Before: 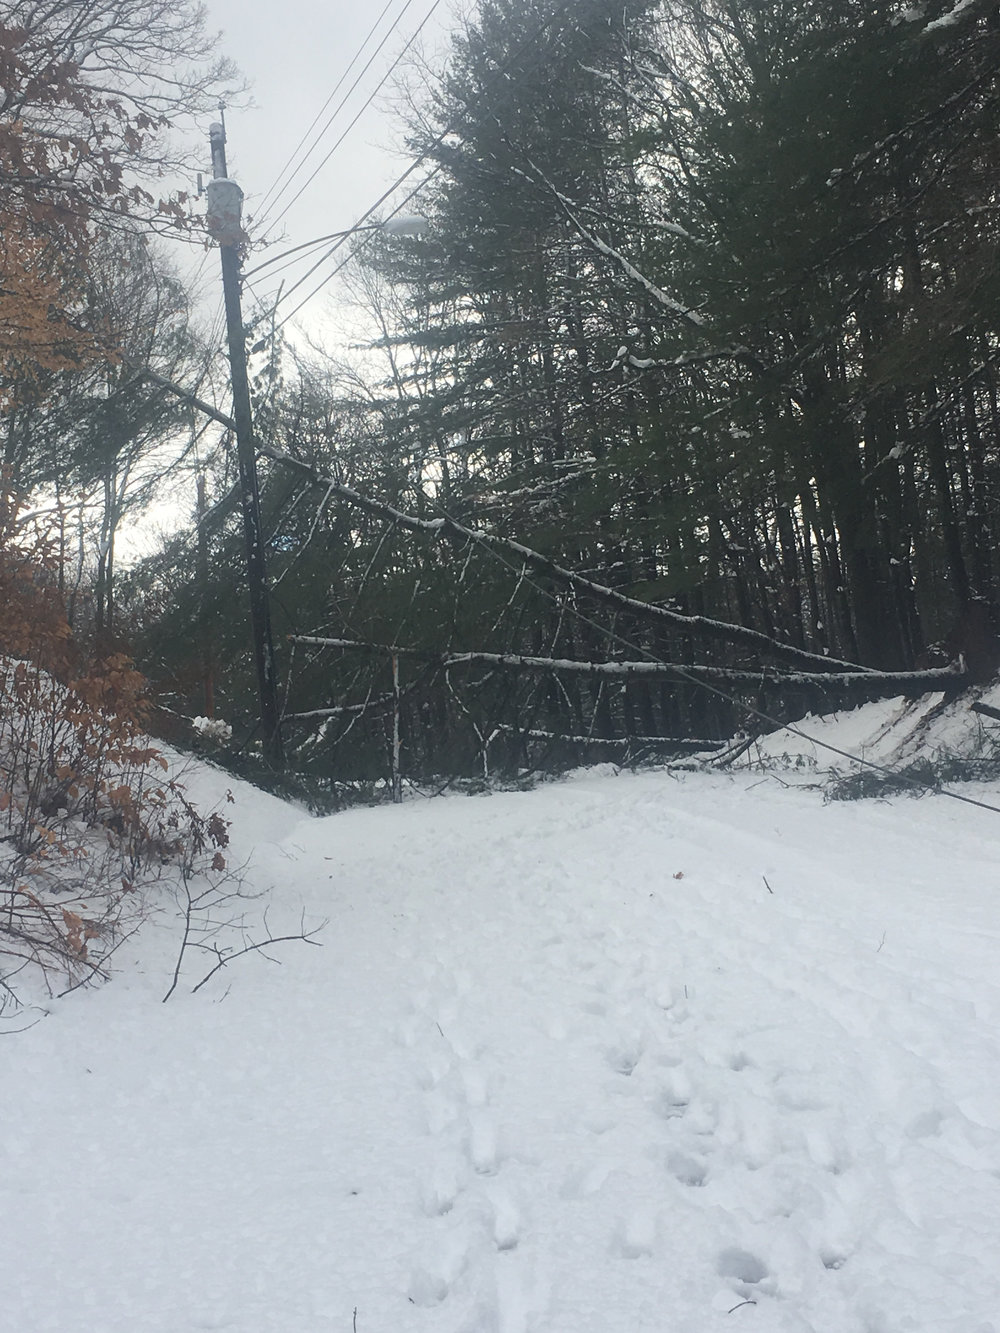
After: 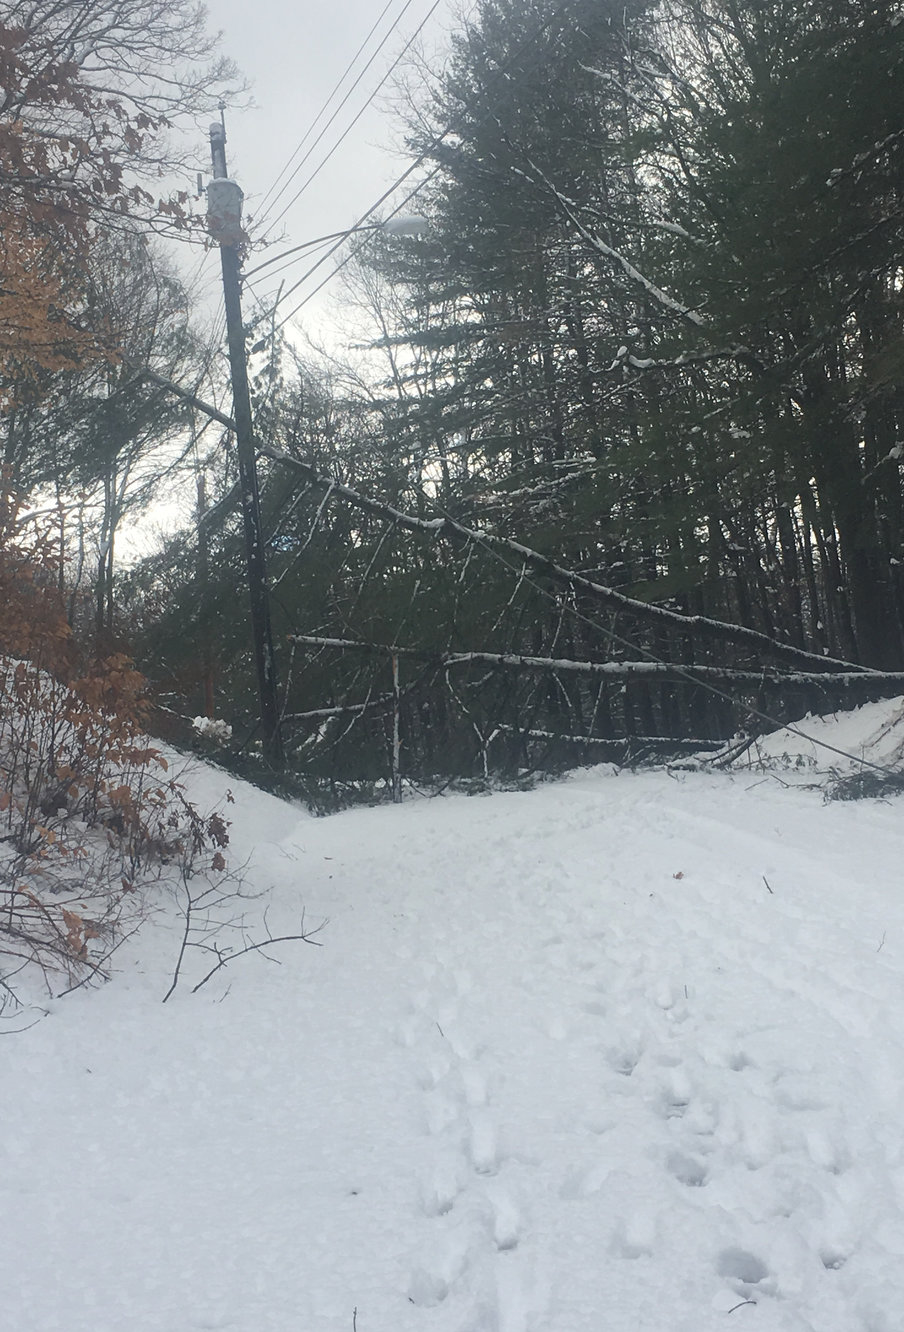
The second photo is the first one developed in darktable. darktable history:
shadows and highlights: shadows 25, highlights -25
crop: right 9.509%, bottom 0.031%
